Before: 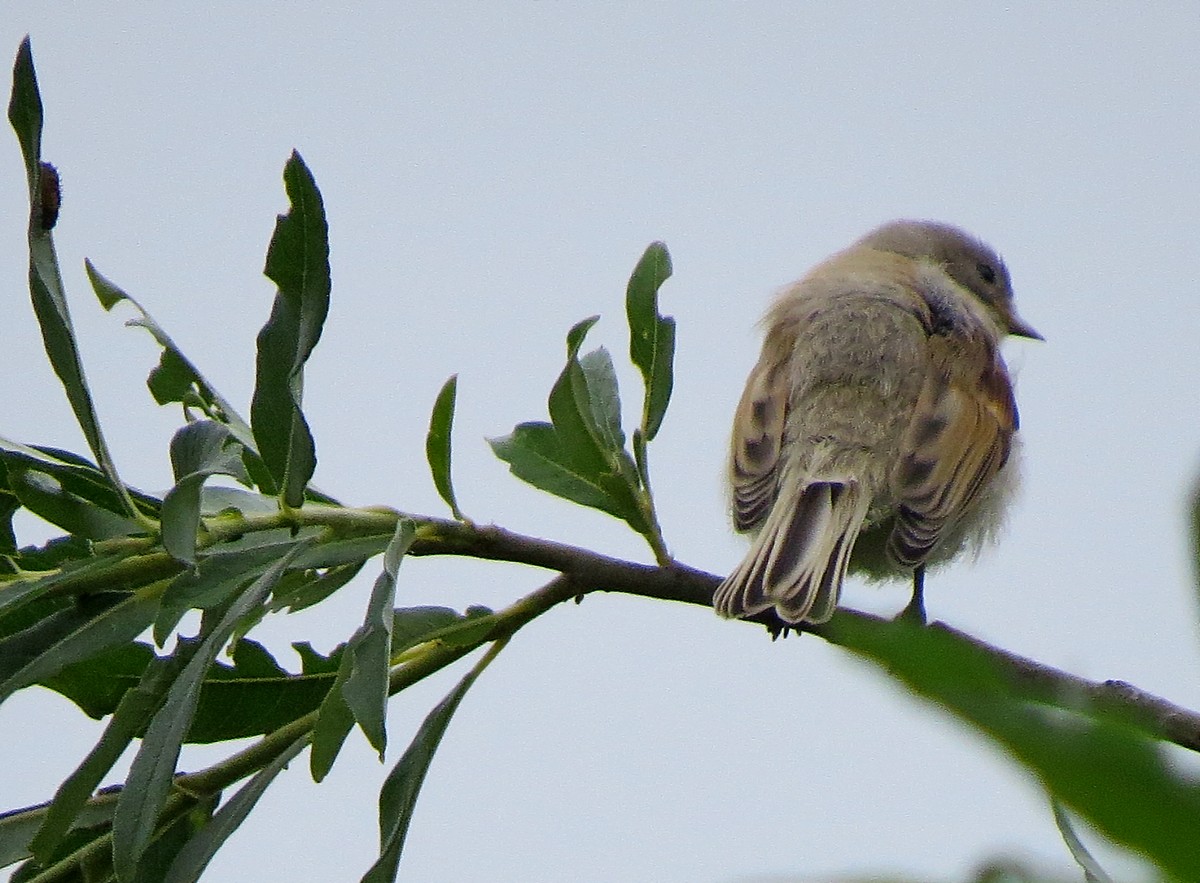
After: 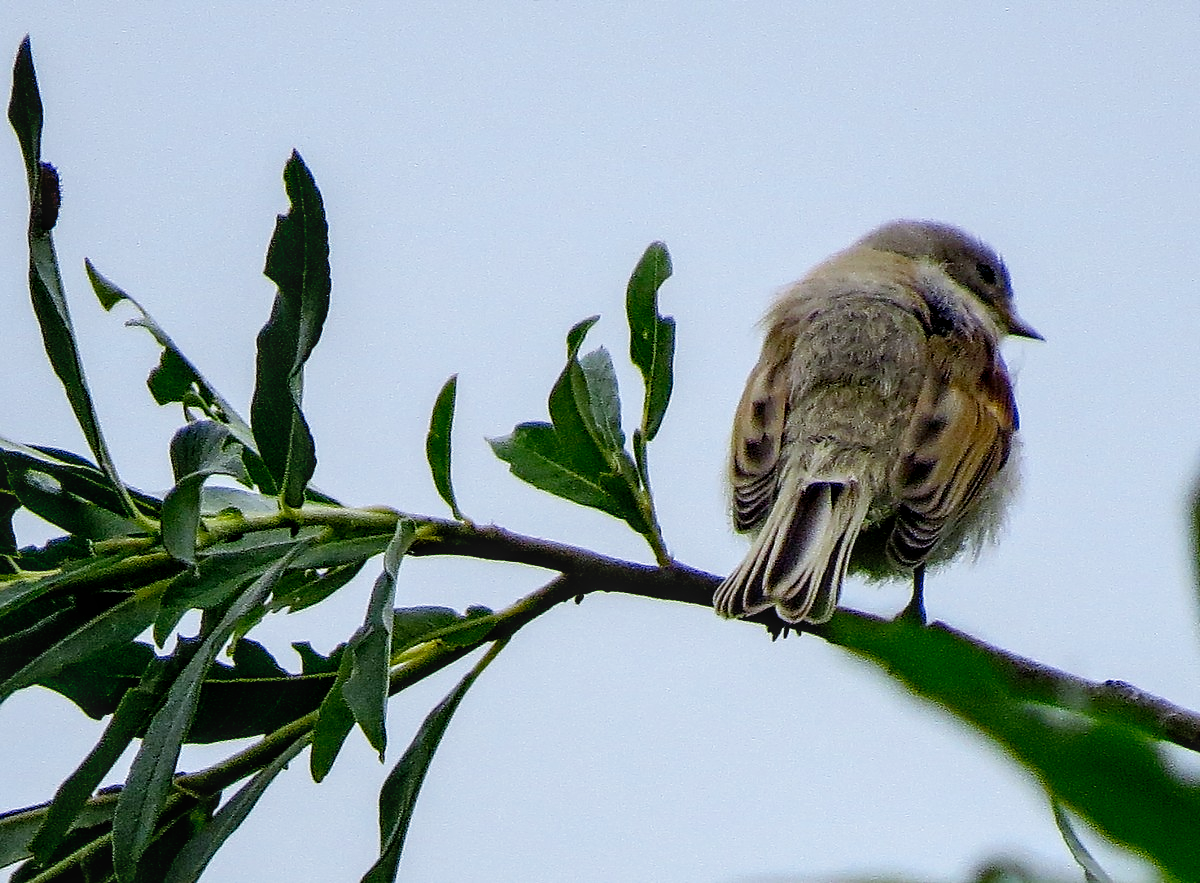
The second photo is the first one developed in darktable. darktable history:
white balance: red 0.967, blue 1.049
local contrast: detail 130%
sharpen: radius 1.458, amount 0.398, threshold 1.271
filmic rgb: black relative exposure -6.3 EV, white relative exposure 2.8 EV, threshold 3 EV, target black luminance 0%, hardness 4.6, latitude 67.35%, contrast 1.292, shadows ↔ highlights balance -3.5%, preserve chrominance no, color science v4 (2020), contrast in shadows soft, enable highlight reconstruction true
